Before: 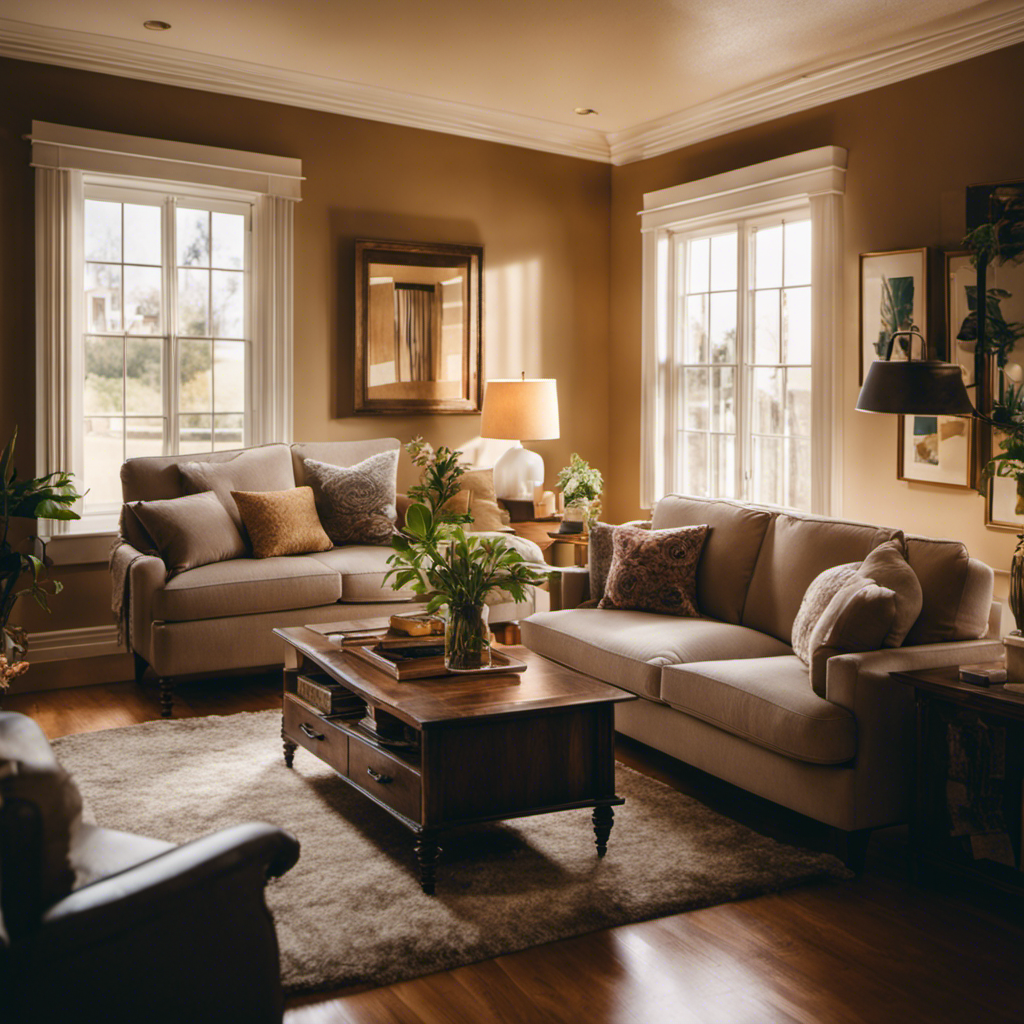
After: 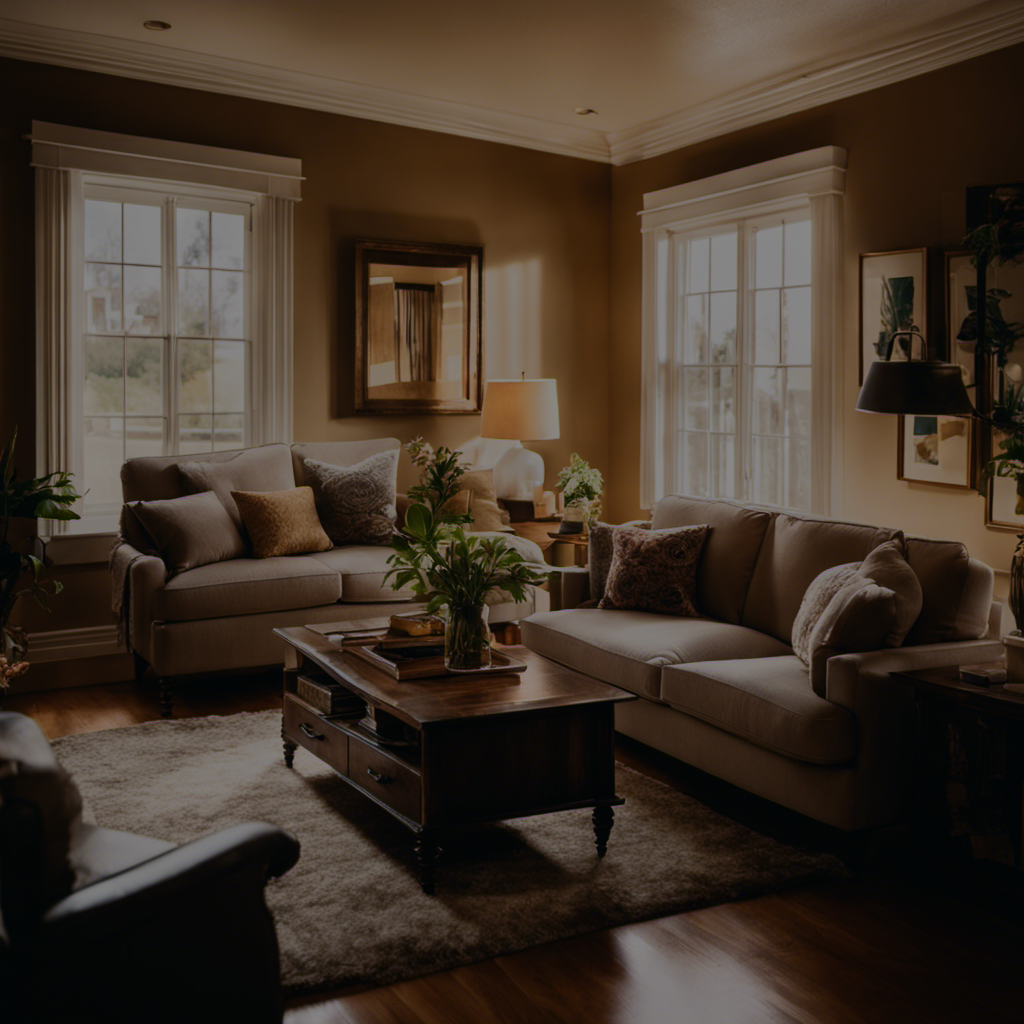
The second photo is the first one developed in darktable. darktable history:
tone equalizer: -8 EV -2 EV, -7 EV -1.99 EV, -6 EV -1.96 EV, -5 EV -1.96 EV, -4 EV -1.96 EV, -3 EV -1.99 EV, -2 EV -1.99 EV, -1 EV -1.63 EV, +0 EV -1.99 EV, smoothing diameter 24.92%, edges refinement/feathering 13.79, preserve details guided filter
